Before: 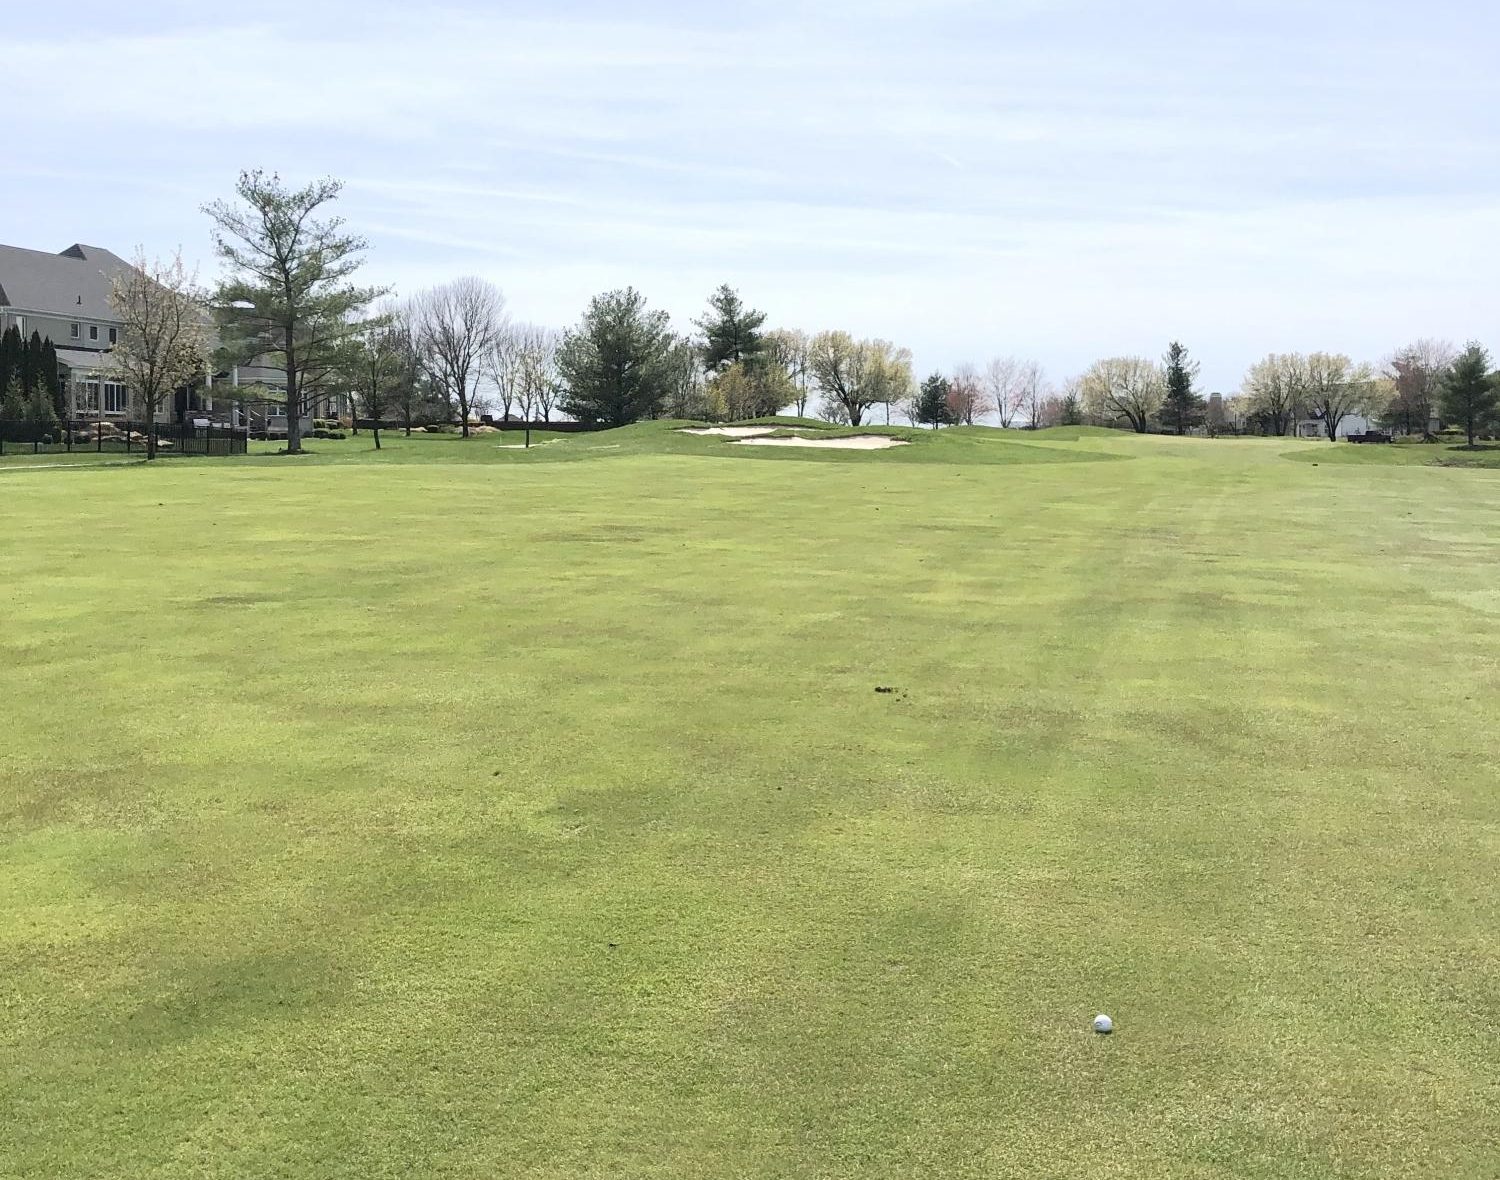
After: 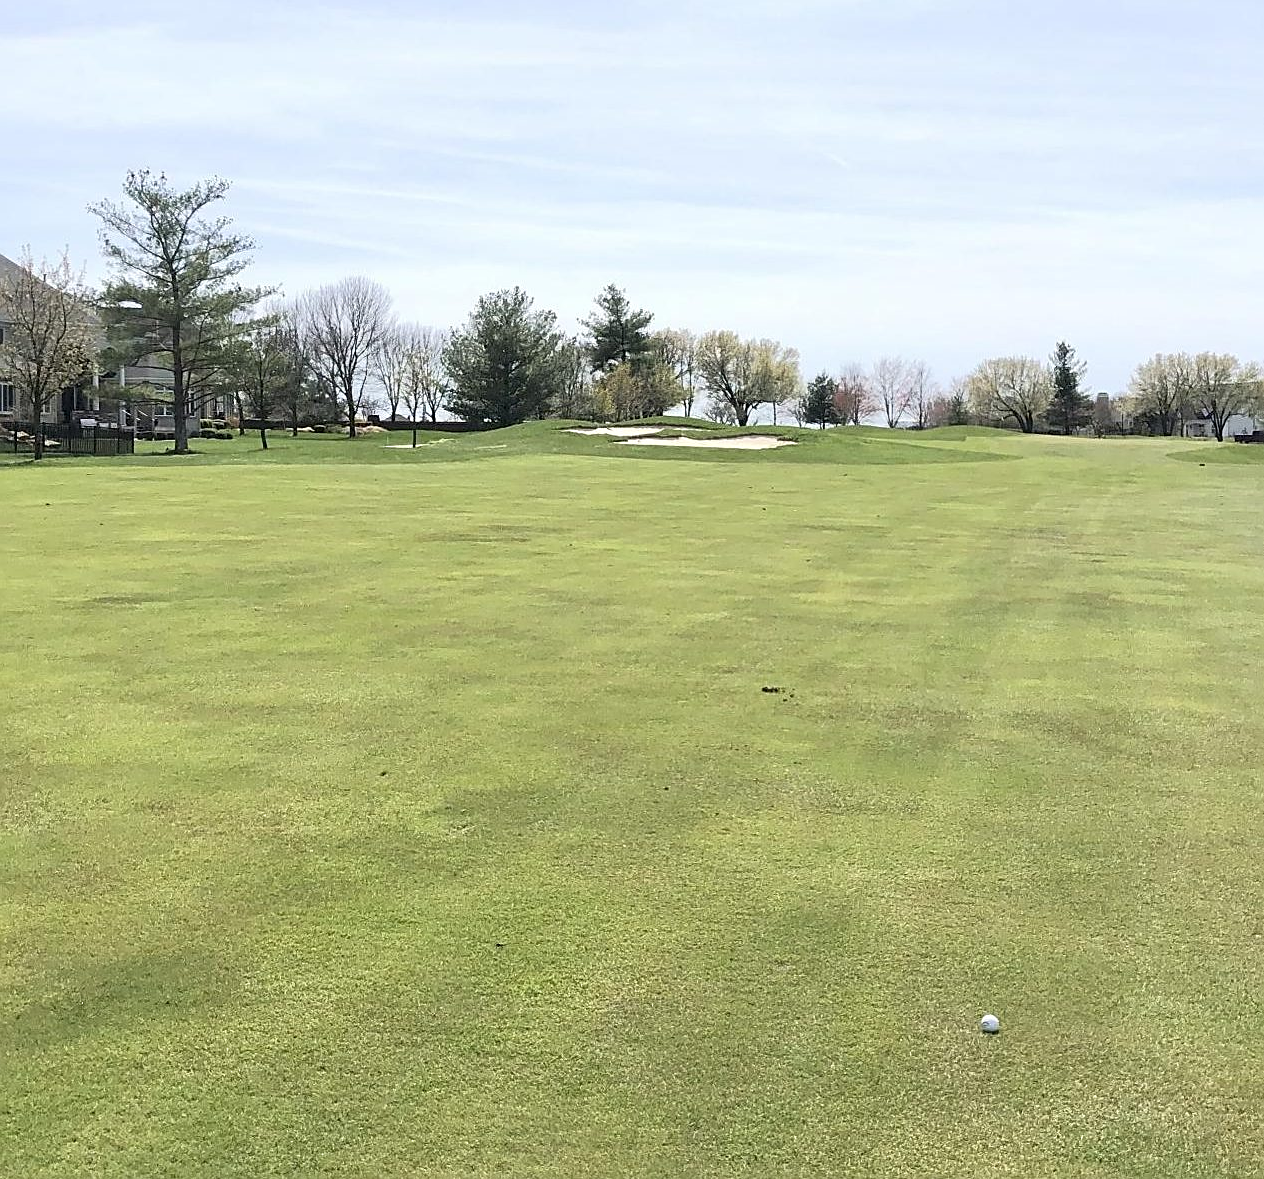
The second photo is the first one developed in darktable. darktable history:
crop: left 7.598%, right 7.873%
sharpen: on, module defaults
